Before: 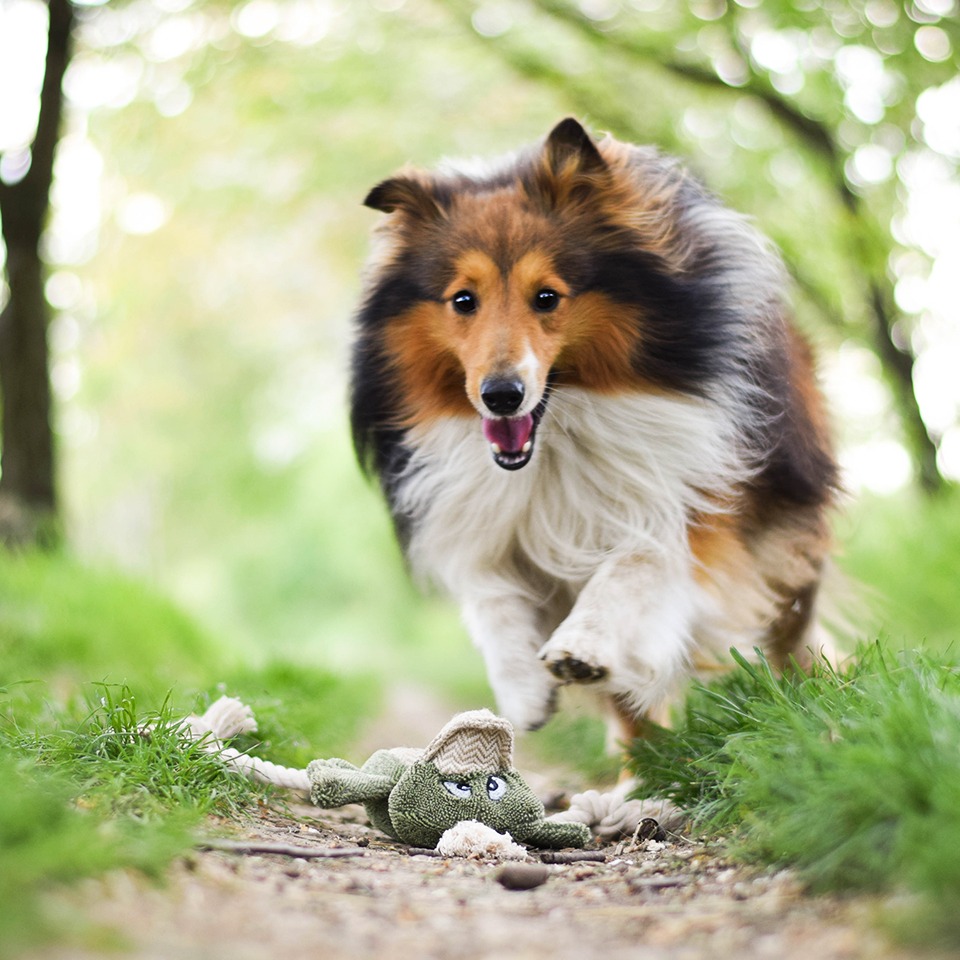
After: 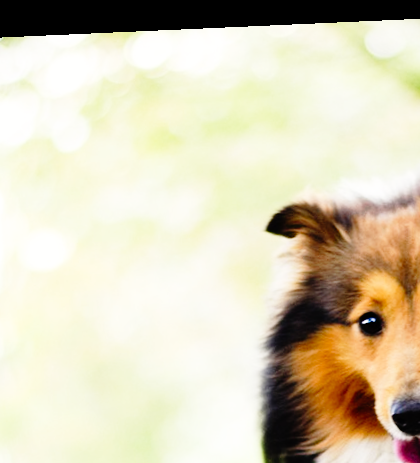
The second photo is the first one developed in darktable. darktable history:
tone curve: curves: ch0 [(0, 0) (0.003, 0.003) (0.011, 0.003) (0.025, 0.007) (0.044, 0.014) (0.069, 0.02) (0.1, 0.03) (0.136, 0.054) (0.177, 0.099) (0.224, 0.156) (0.277, 0.227) (0.335, 0.302) (0.399, 0.375) (0.468, 0.456) (0.543, 0.54) (0.623, 0.625) (0.709, 0.717) (0.801, 0.807) (0.898, 0.895) (1, 1)], preserve colors none
white balance: red 1.009, blue 0.985
rotate and perspective: rotation -2.56°, automatic cropping off
base curve: curves: ch0 [(0, 0) (0.028, 0.03) (0.121, 0.232) (0.46, 0.748) (0.859, 0.968) (1, 1)], preserve colors none
crop and rotate: left 10.817%, top 0.062%, right 47.194%, bottom 53.626%
tone equalizer: on, module defaults
